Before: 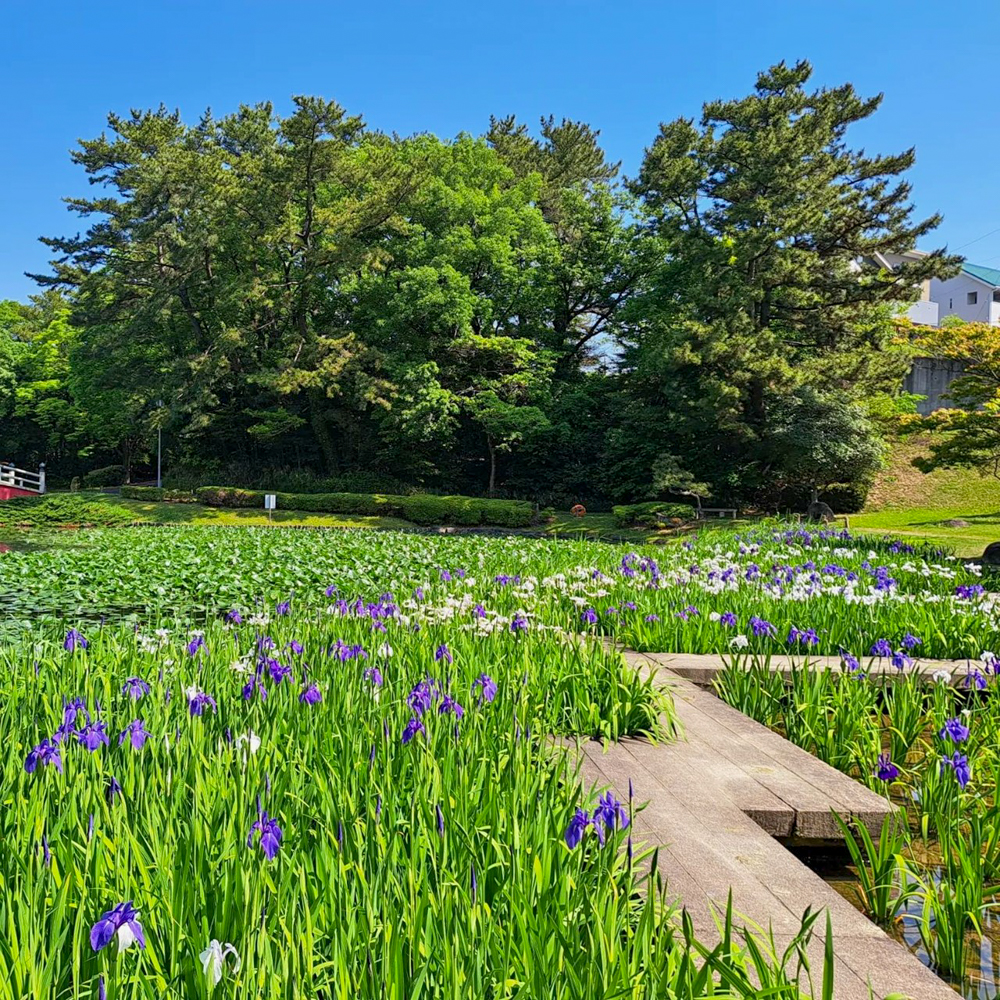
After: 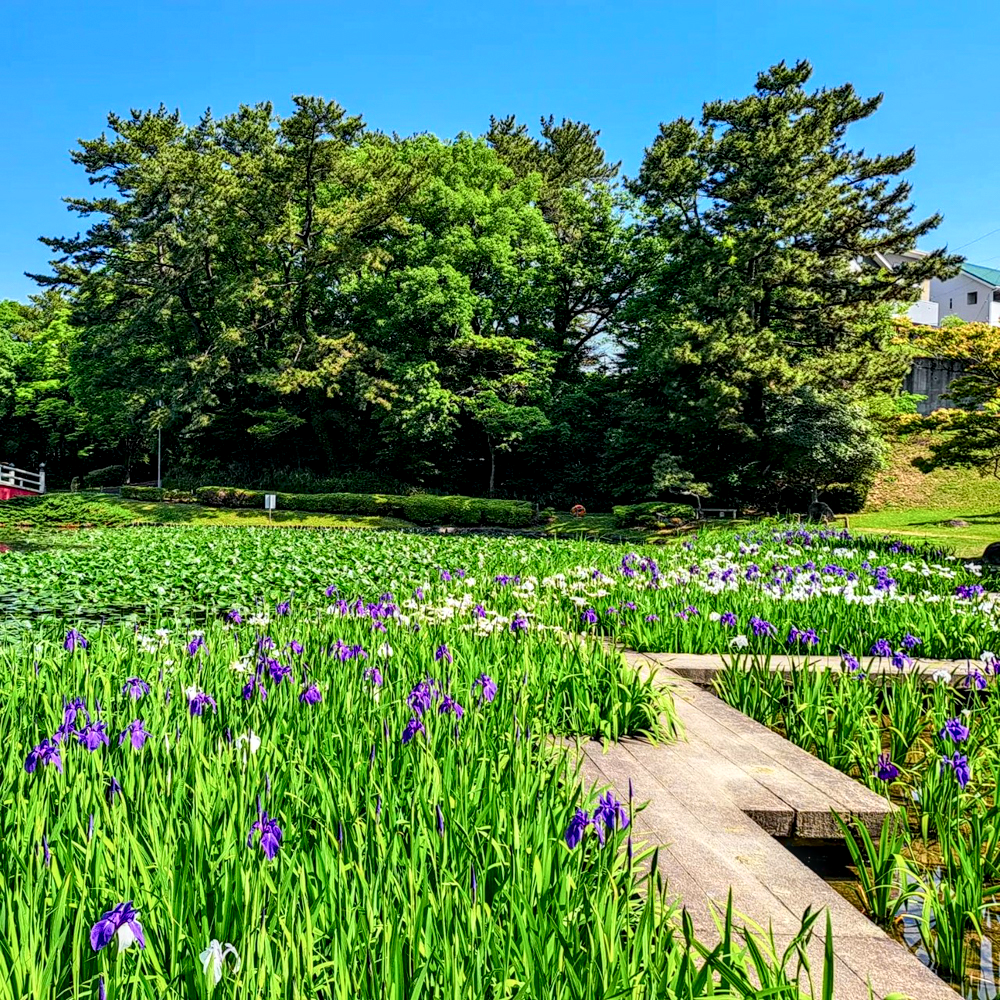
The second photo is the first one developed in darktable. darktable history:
local contrast: highlights 27%, detail 150%
tone curve: curves: ch0 [(0, 0) (0.035, 0.011) (0.133, 0.076) (0.285, 0.265) (0.491, 0.541) (0.617, 0.693) (0.704, 0.77) (0.794, 0.865) (0.895, 0.938) (1, 0.976)]; ch1 [(0, 0) (0.318, 0.278) (0.444, 0.427) (0.502, 0.497) (0.543, 0.547) (0.601, 0.641) (0.746, 0.764) (1, 1)]; ch2 [(0, 0) (0.316, 0.292) (0.381, 0.37) (0.423, 0.448) (0.476, 0.482) (0.502, 0.5) (0.543, 0.547) (0.587, 0.613) (0.642, 0.672) (0.704, 0.727) (0.865, 0.827) (1, 0.951)], color space Lab, independent channels, preserve colors none
